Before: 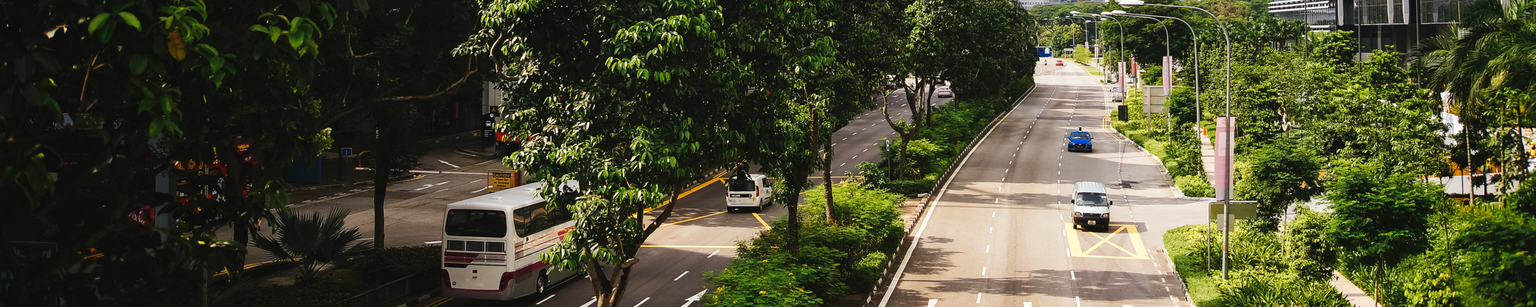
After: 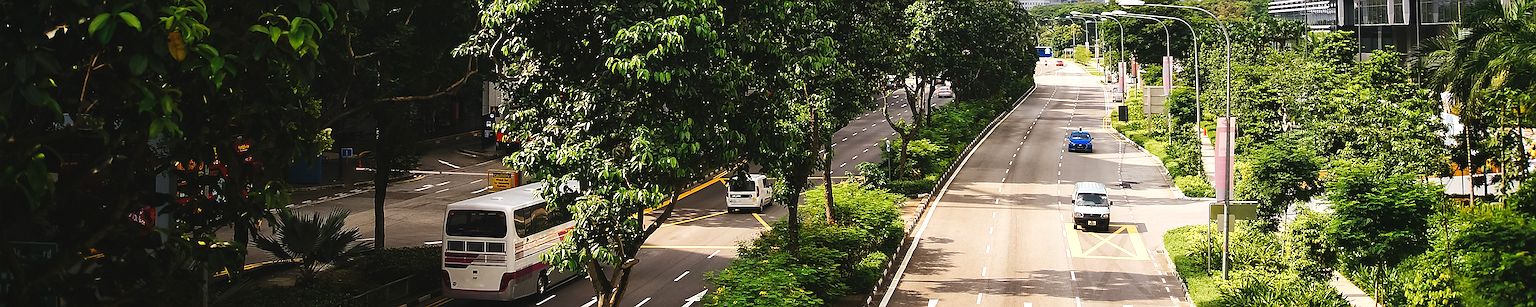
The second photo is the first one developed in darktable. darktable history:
exposure: exposure 0.256 EV, compensate exposure bias true, compensate highlight preservation false
sharpen: radius 1.413, amount 1.26, threshold 0.764
